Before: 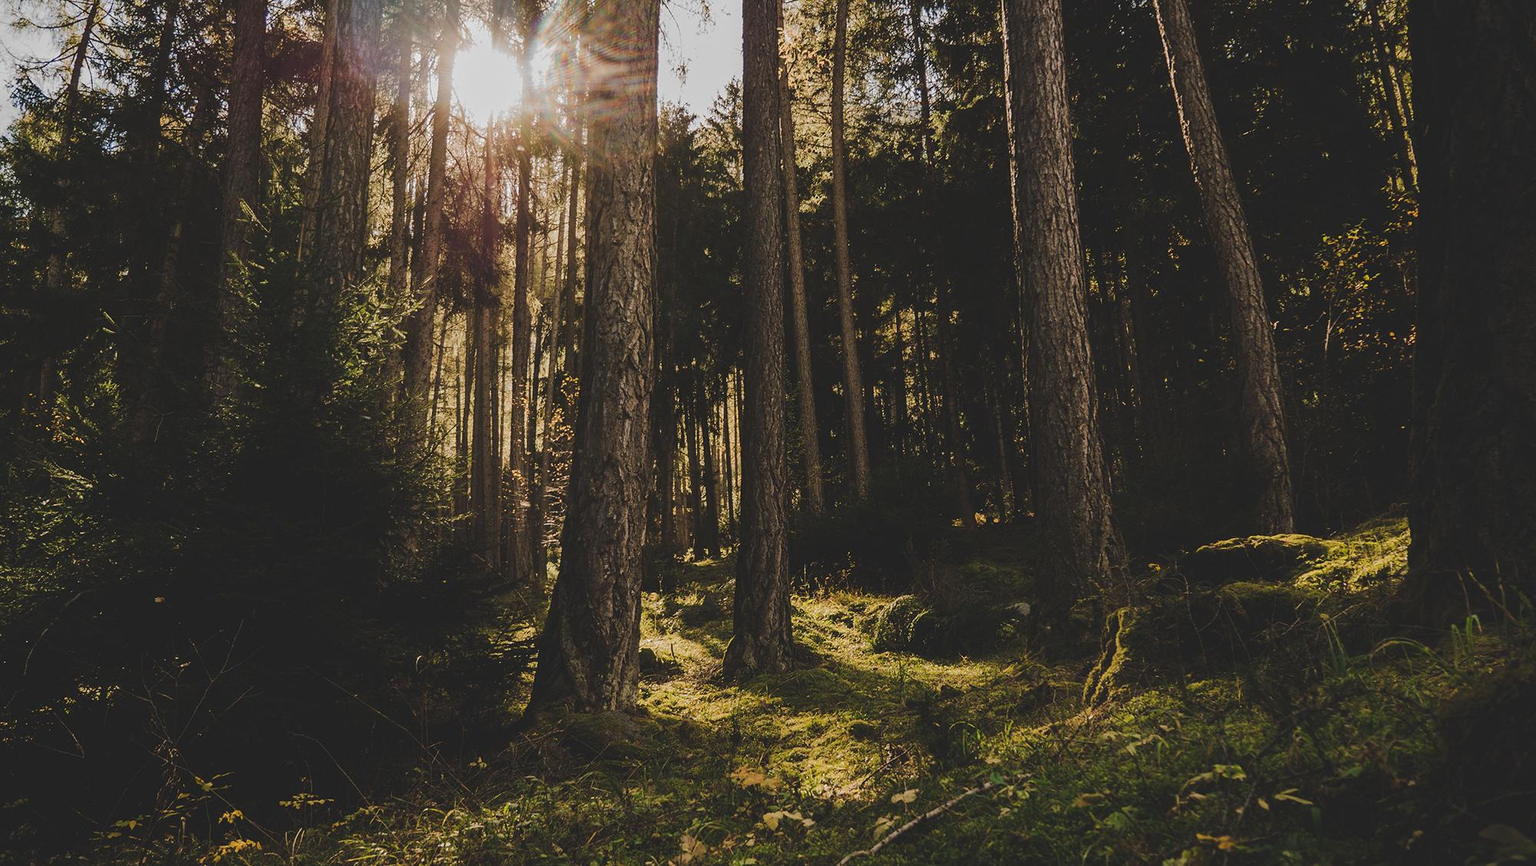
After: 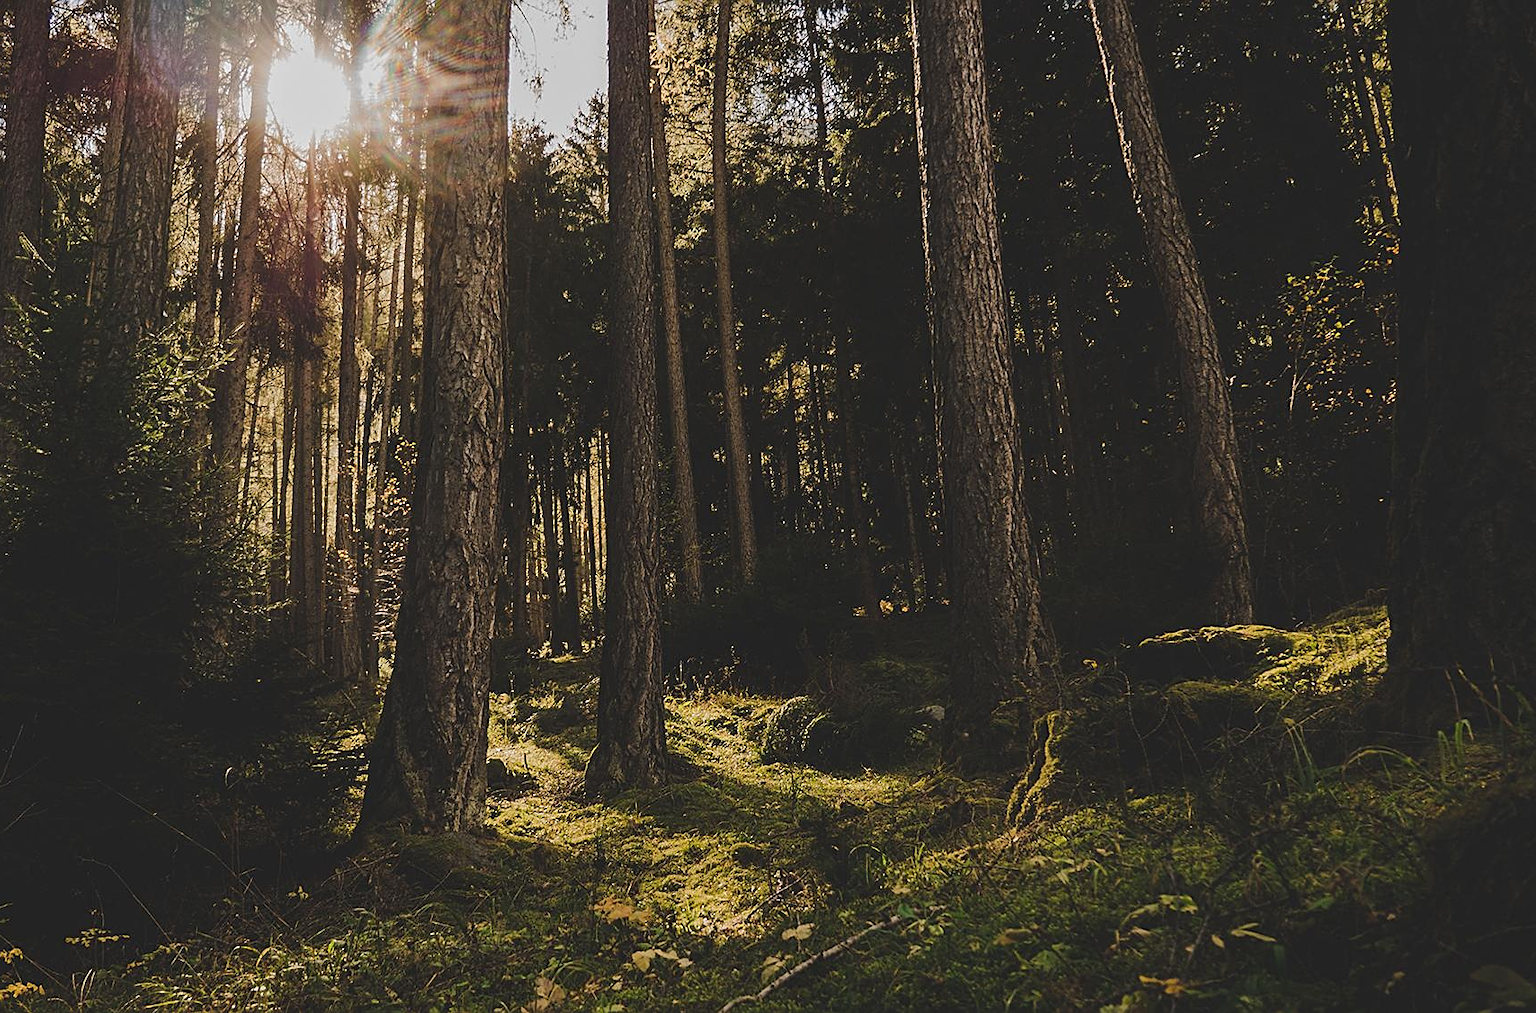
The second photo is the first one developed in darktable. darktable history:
crop and rotate: left 14.565%
sharpen: on, module defaults
